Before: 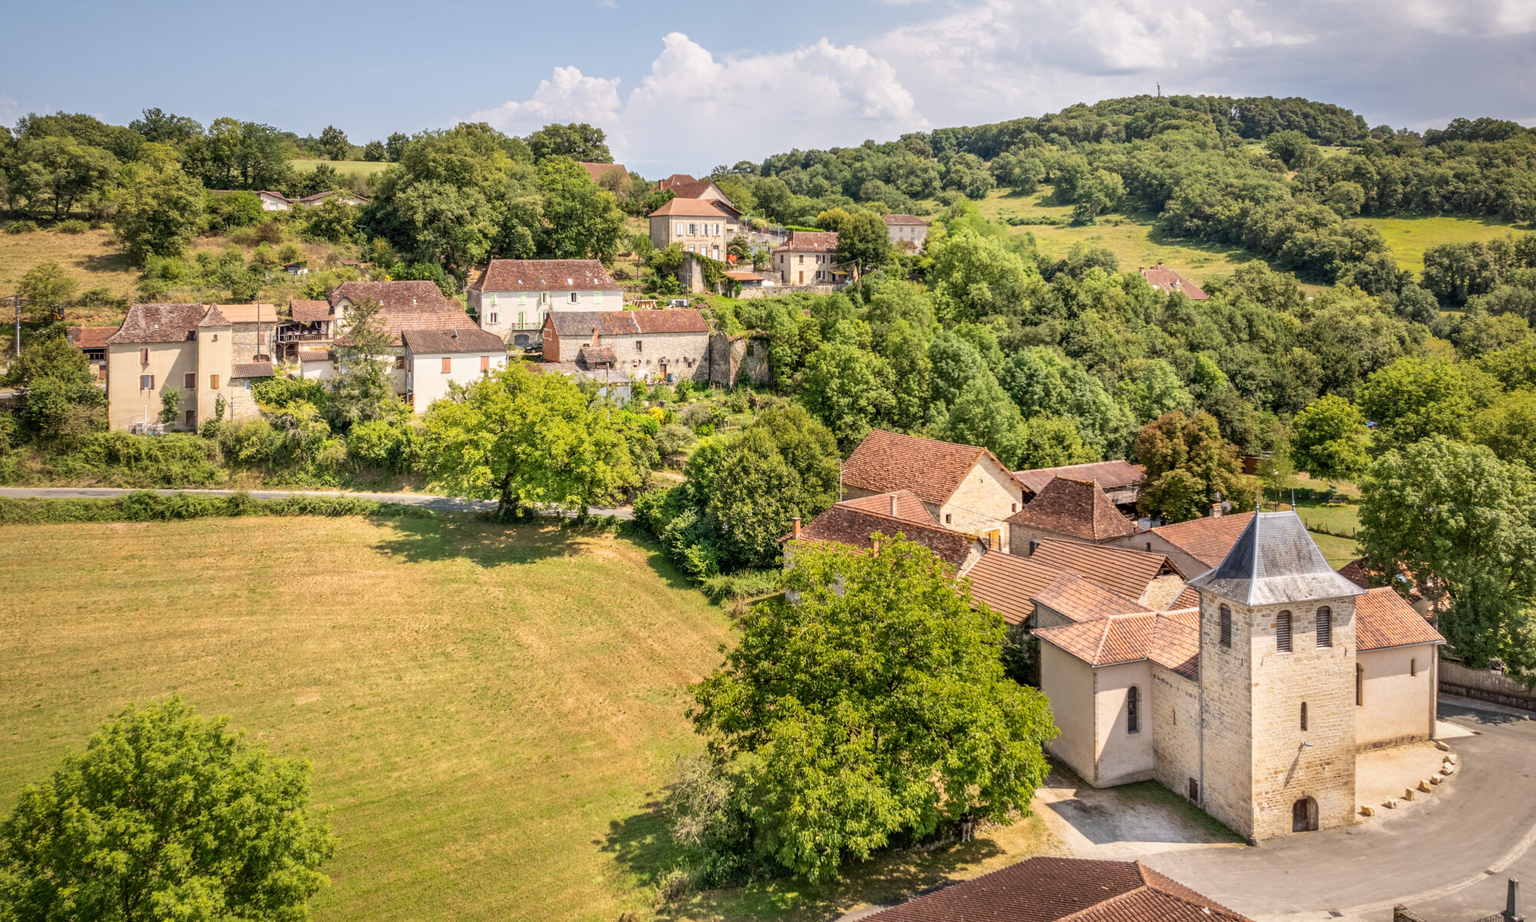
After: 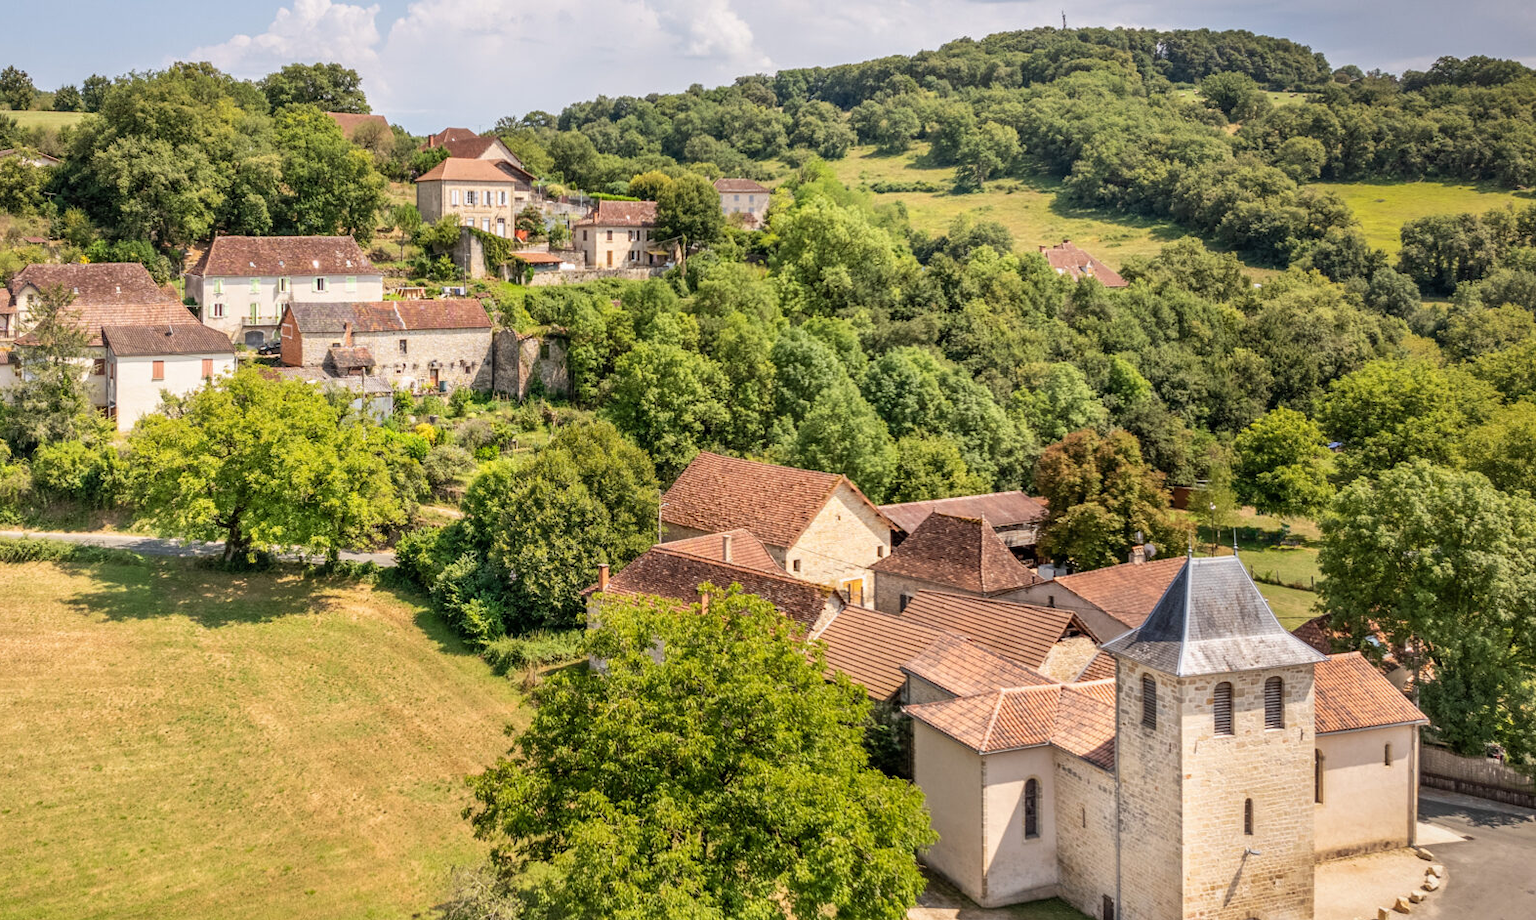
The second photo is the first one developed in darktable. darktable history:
crop and rotate: left 20.962%, top 8.009%, right 0.356%, bottom 13.332%
